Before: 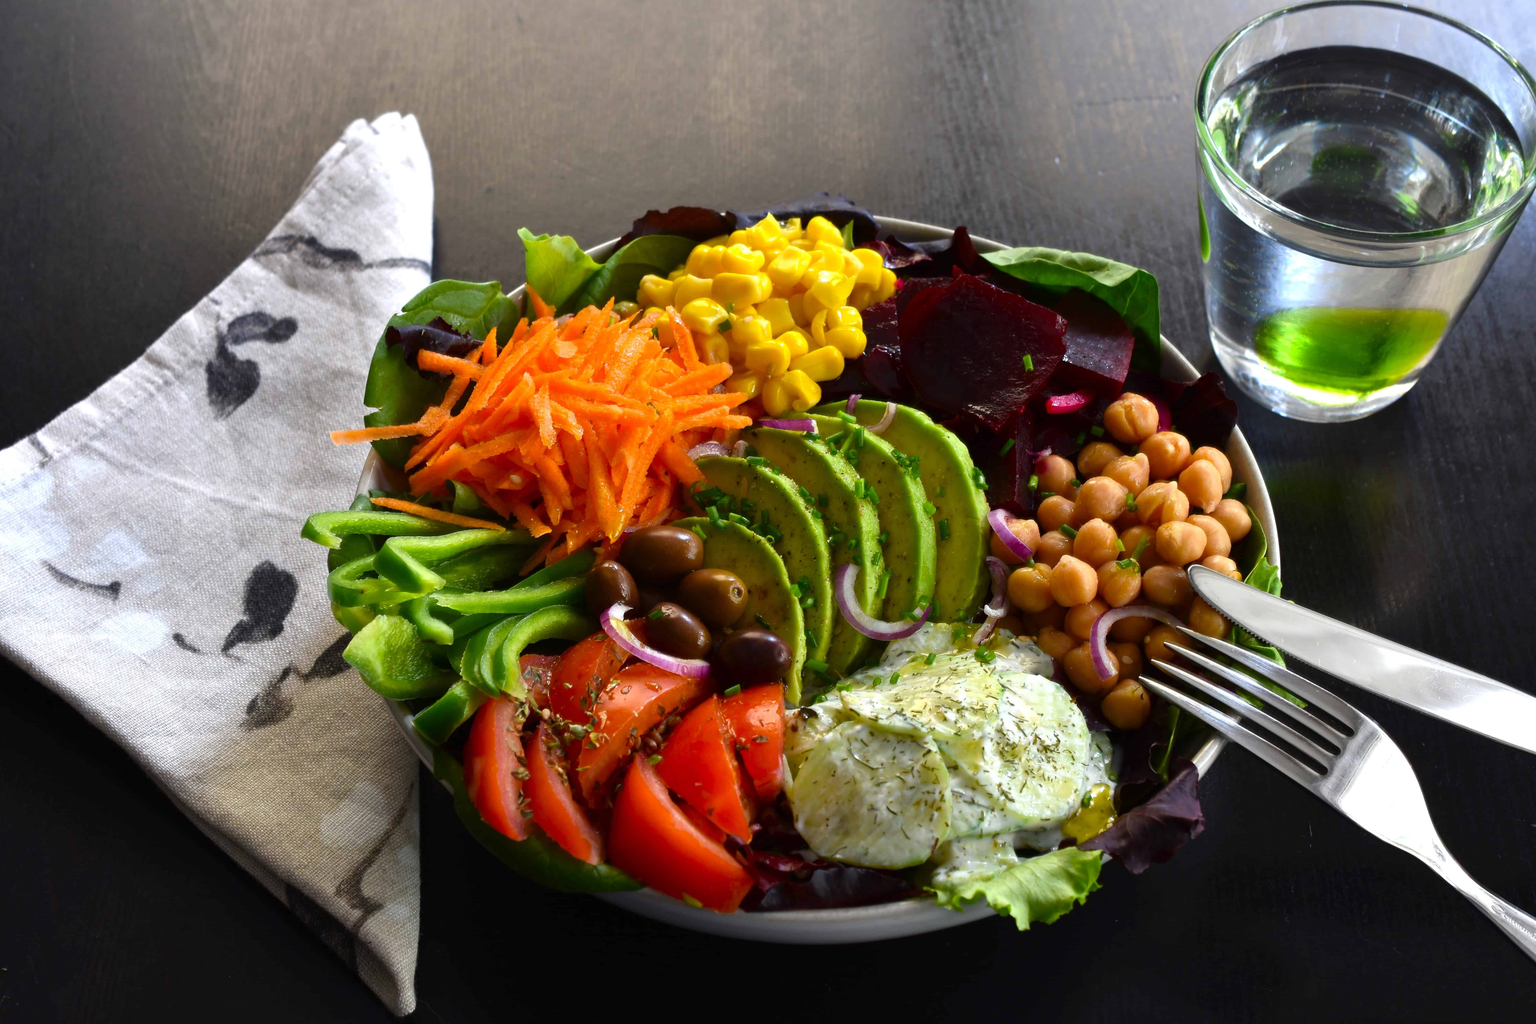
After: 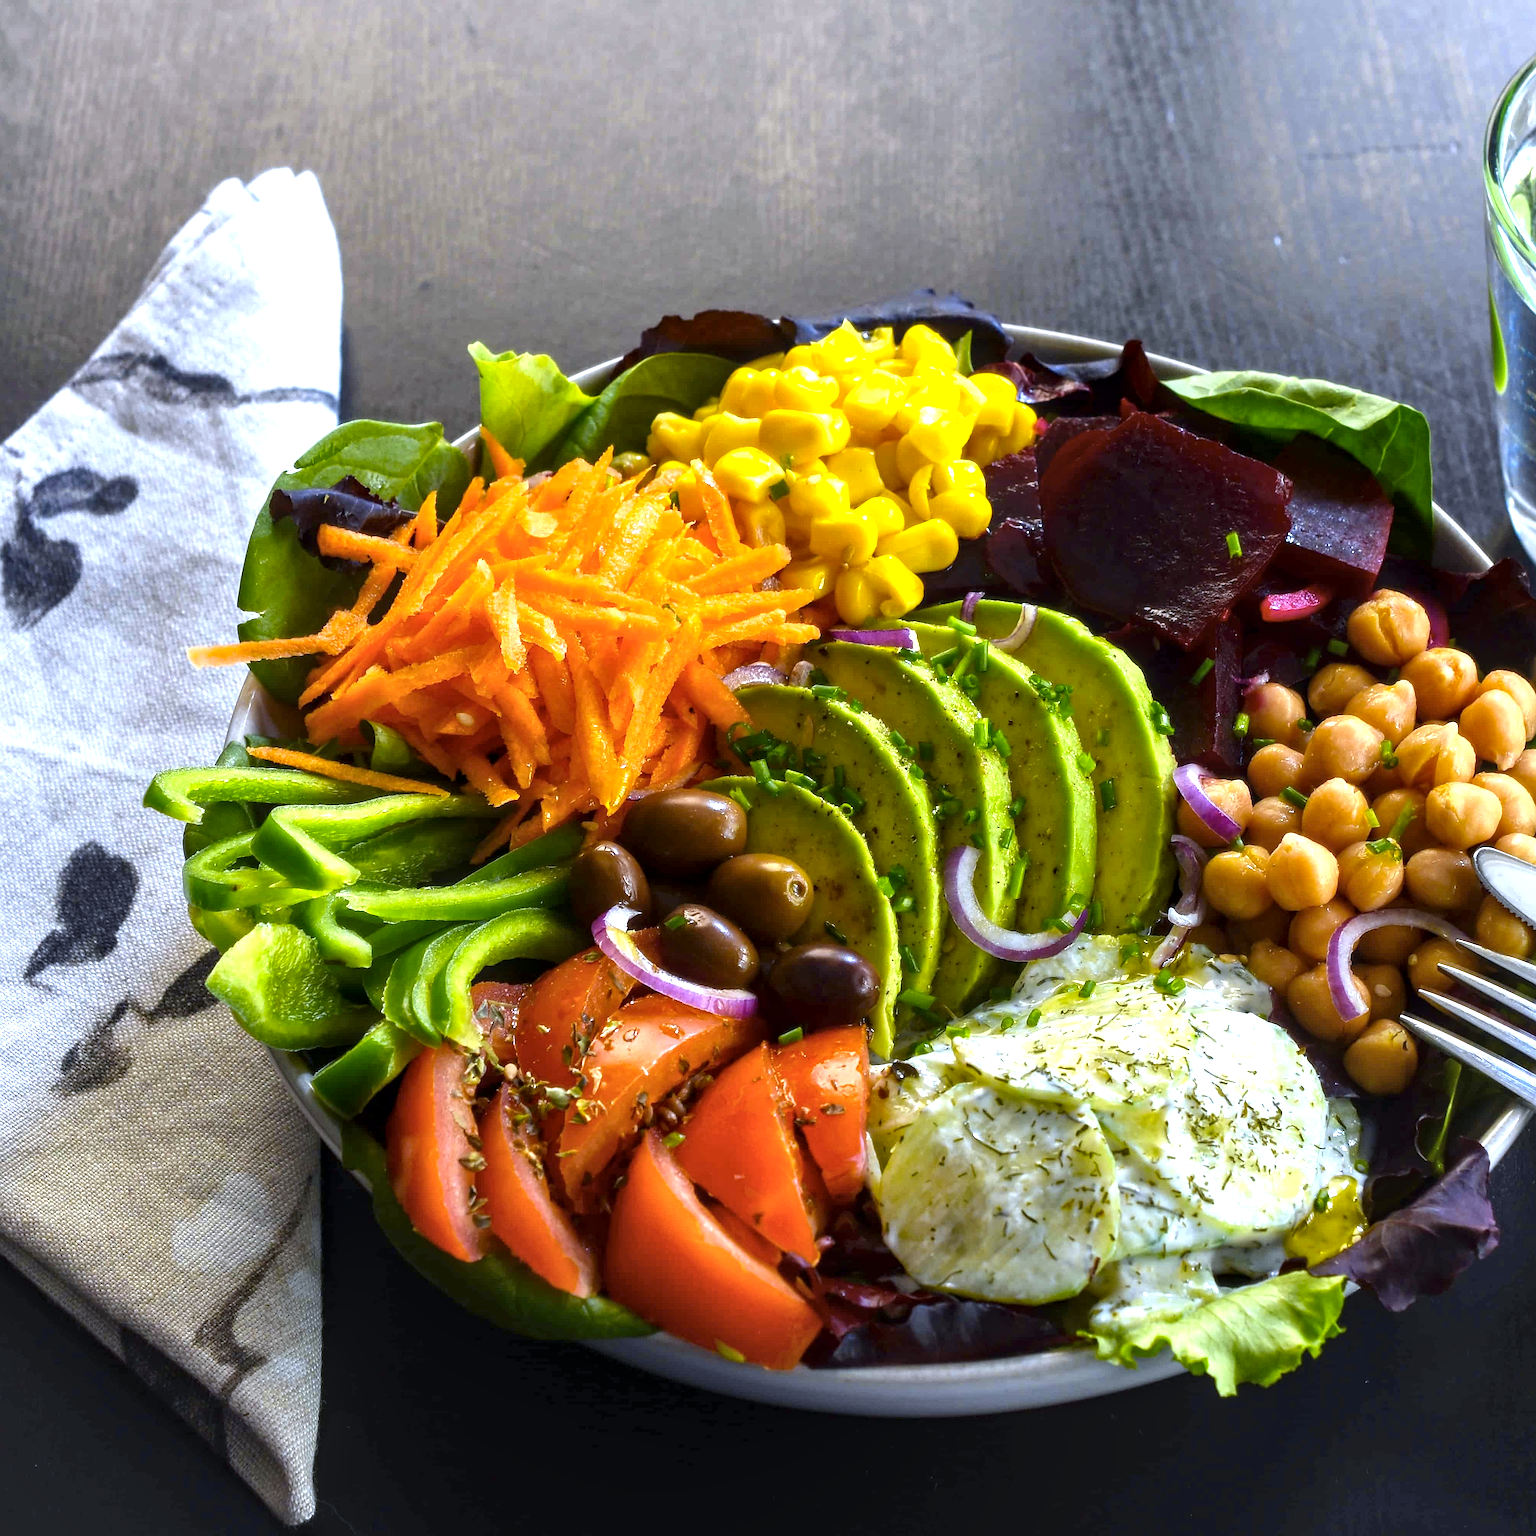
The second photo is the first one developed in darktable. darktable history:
color calibration: output R [0.994, 0.059, -0.119, 0], output G [-0.036, 1.09, -0.119, 0], output B [0.078, -0.108, 0.961, 0], illuminant custom, x 0.371, y 0.382, temperature 4281.14 K
local contrast: detail 130%
exposure: black level correction 0, exposure 0.7 EV, compensate exposure bias true, compensate highlight preservation false
crop and rotate: left 13.409%, right 19.924%
sharpen: on, module defaults
color contrast: green-magenta contrast 0.8, blue-yellow contrast 1.1, unbound 0
